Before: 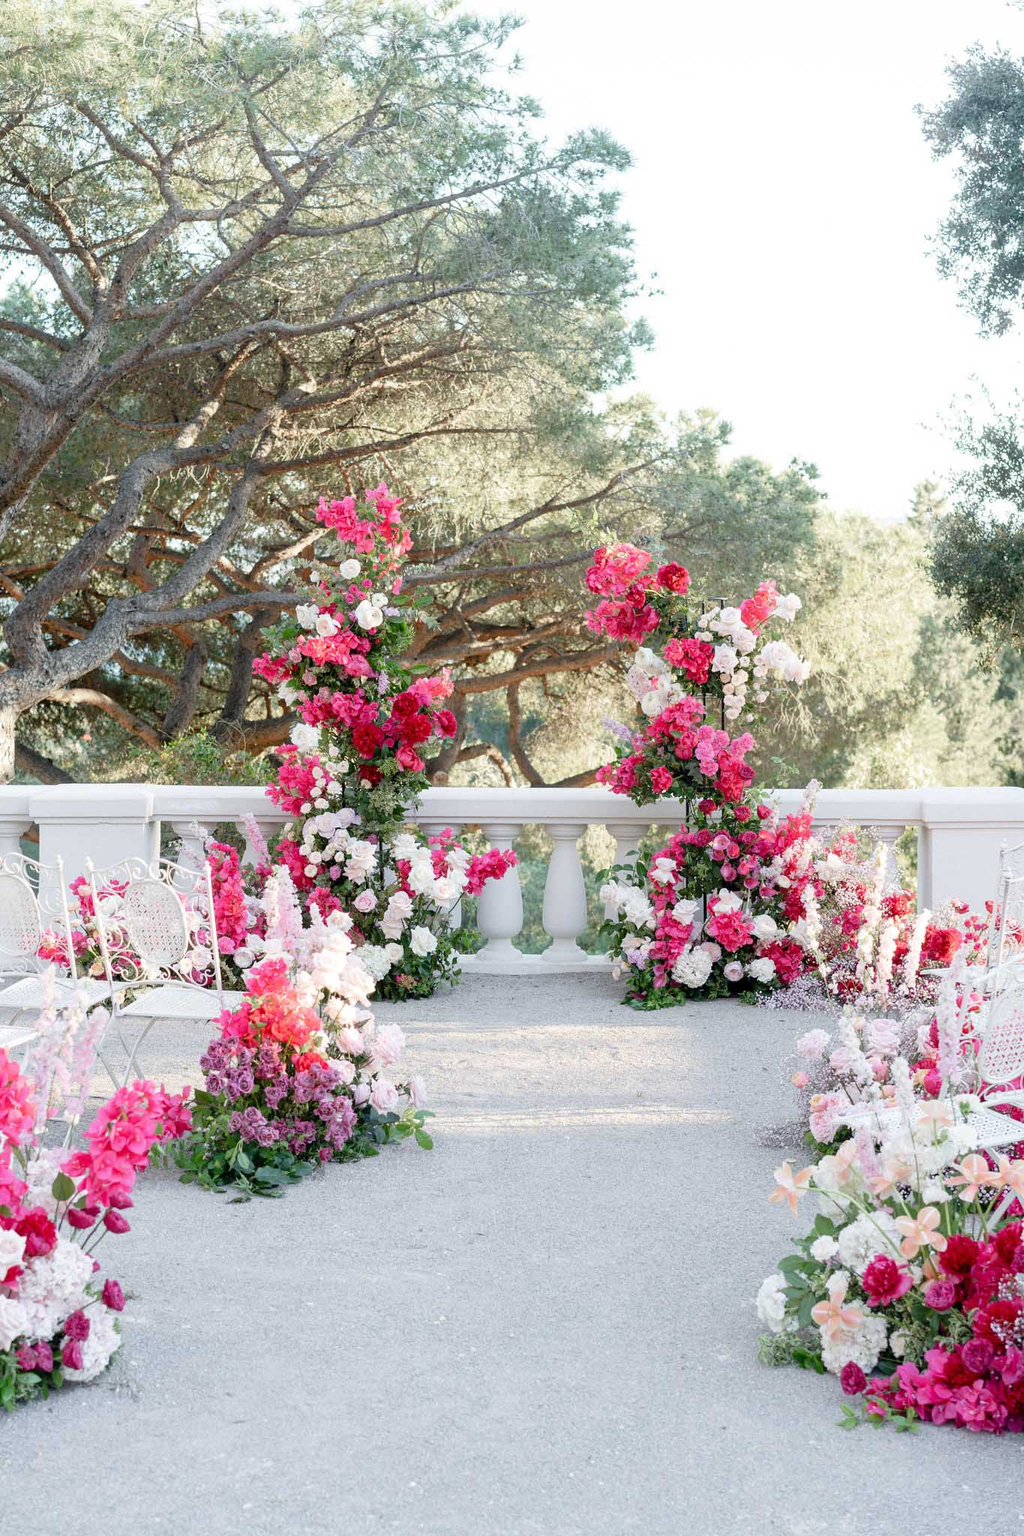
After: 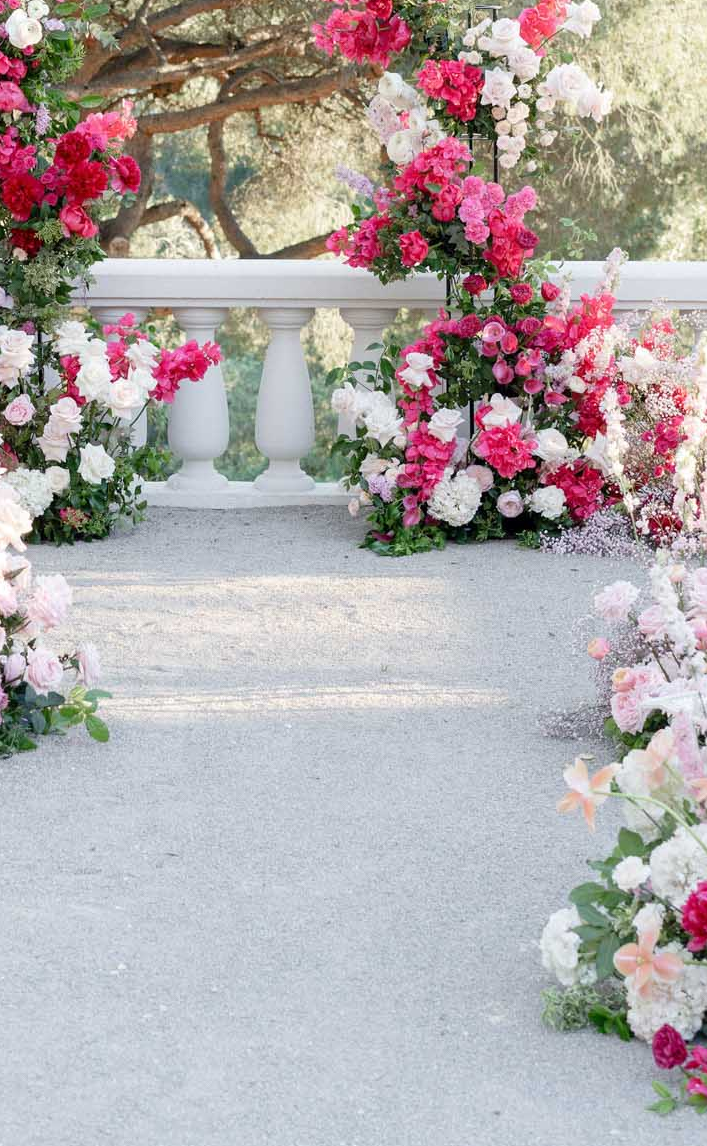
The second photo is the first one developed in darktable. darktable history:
crop: left 34.358%, top 38.635%, right 13.82%, bottom 5.387%
